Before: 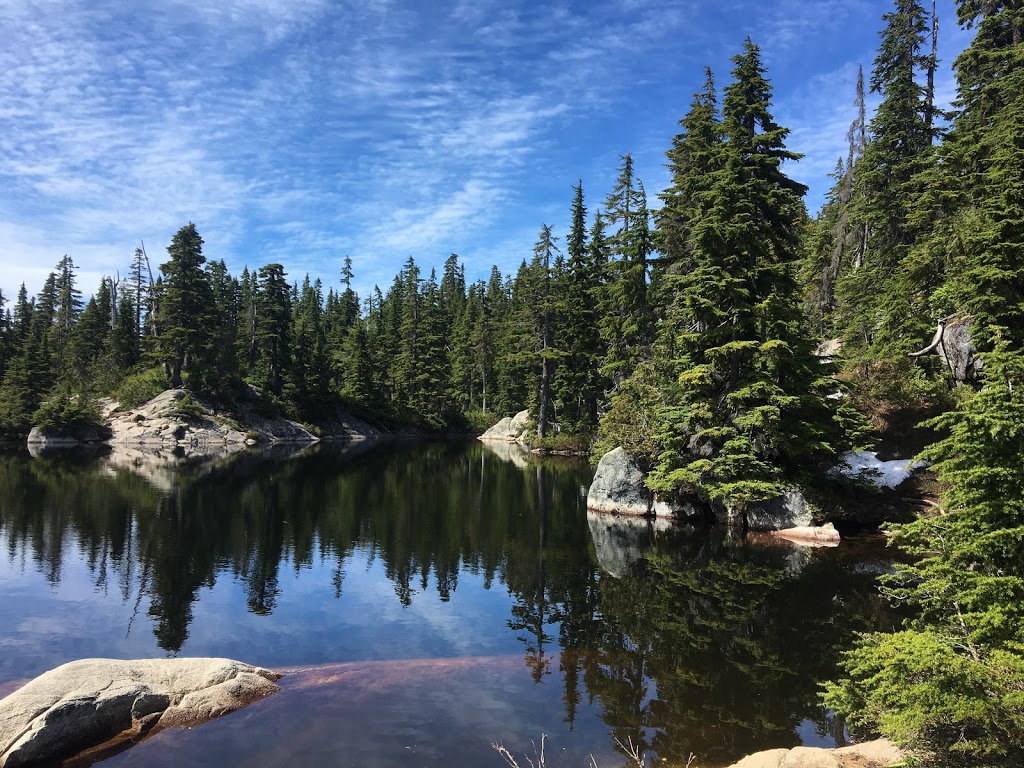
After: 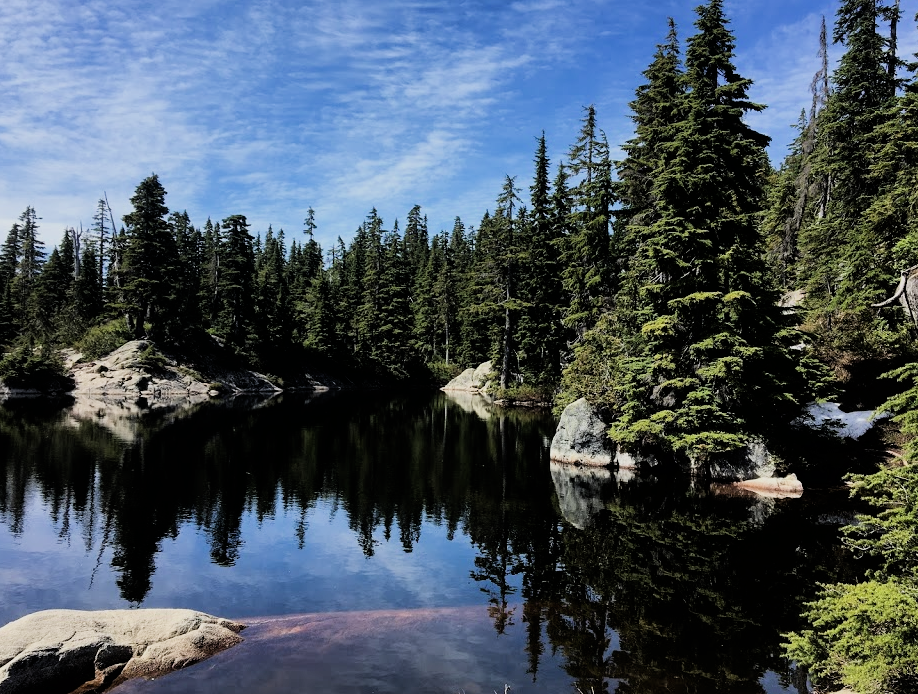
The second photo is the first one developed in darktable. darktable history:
color zones: curves: ch0 [(0.25, 0.5) (0.428, 0.473) (0.75, 0.5)]; ch1 [(0.243, 0.479) (0.398, 0.452) (0.75, 0.5)]
crop: left 3.692%, top 6.395%, right 6.617%, bottom 3.184%
filmic rgb: black relative exposure -5.06 EV, white relative exposure 3.96 EV, hardness 2.89, contrast 1.296
